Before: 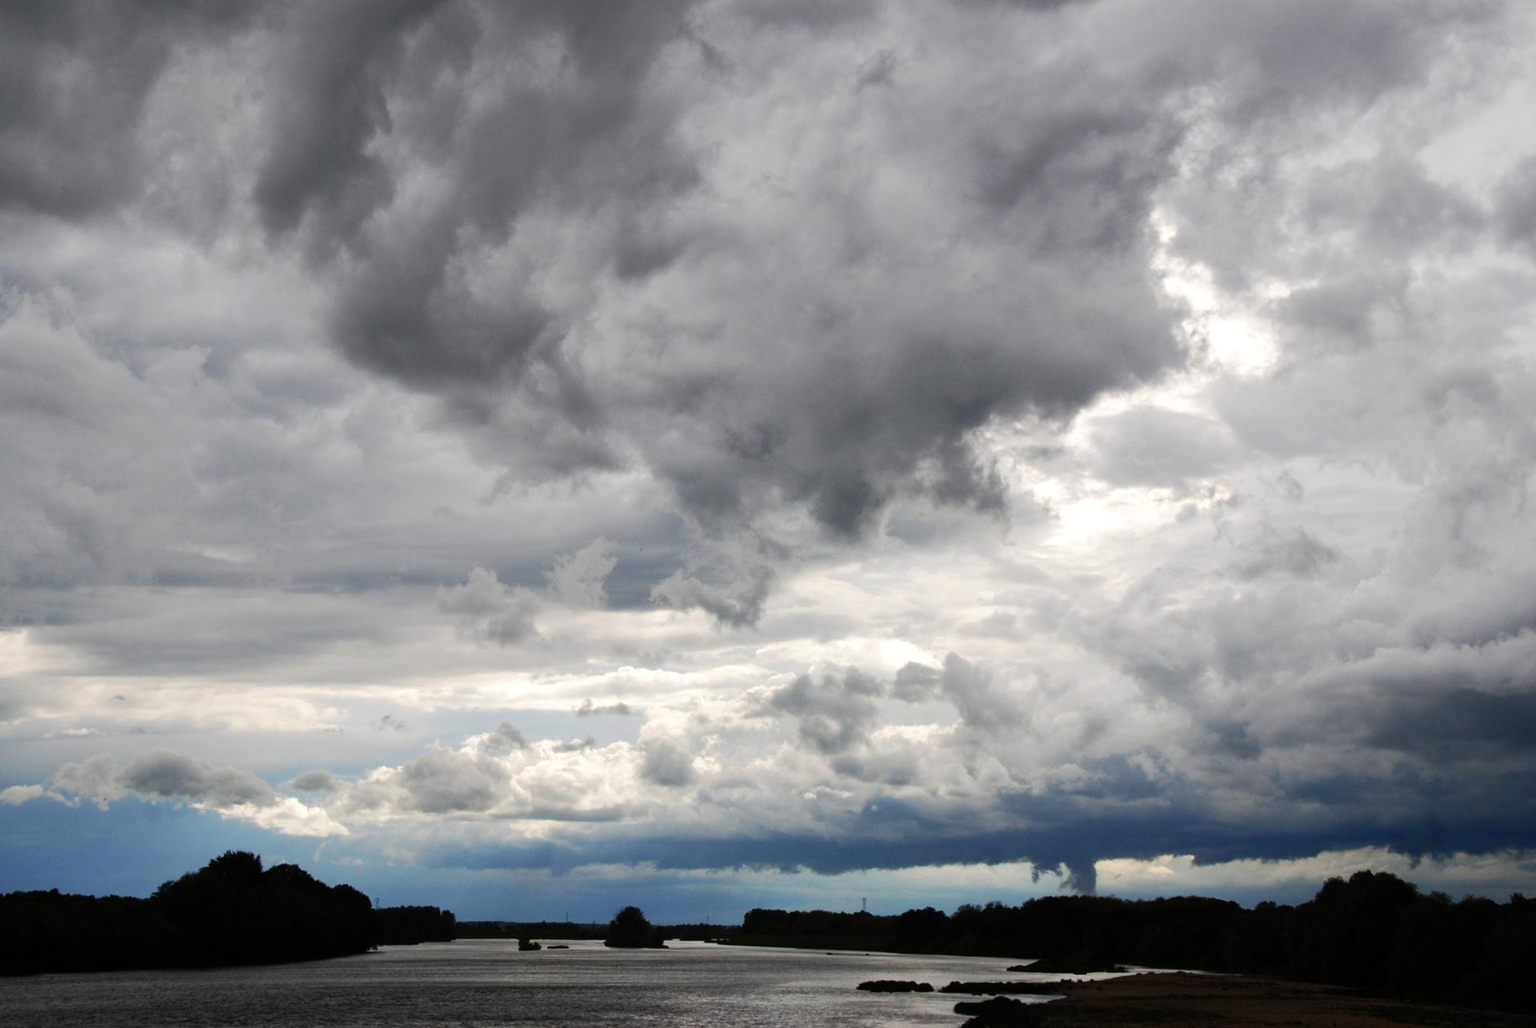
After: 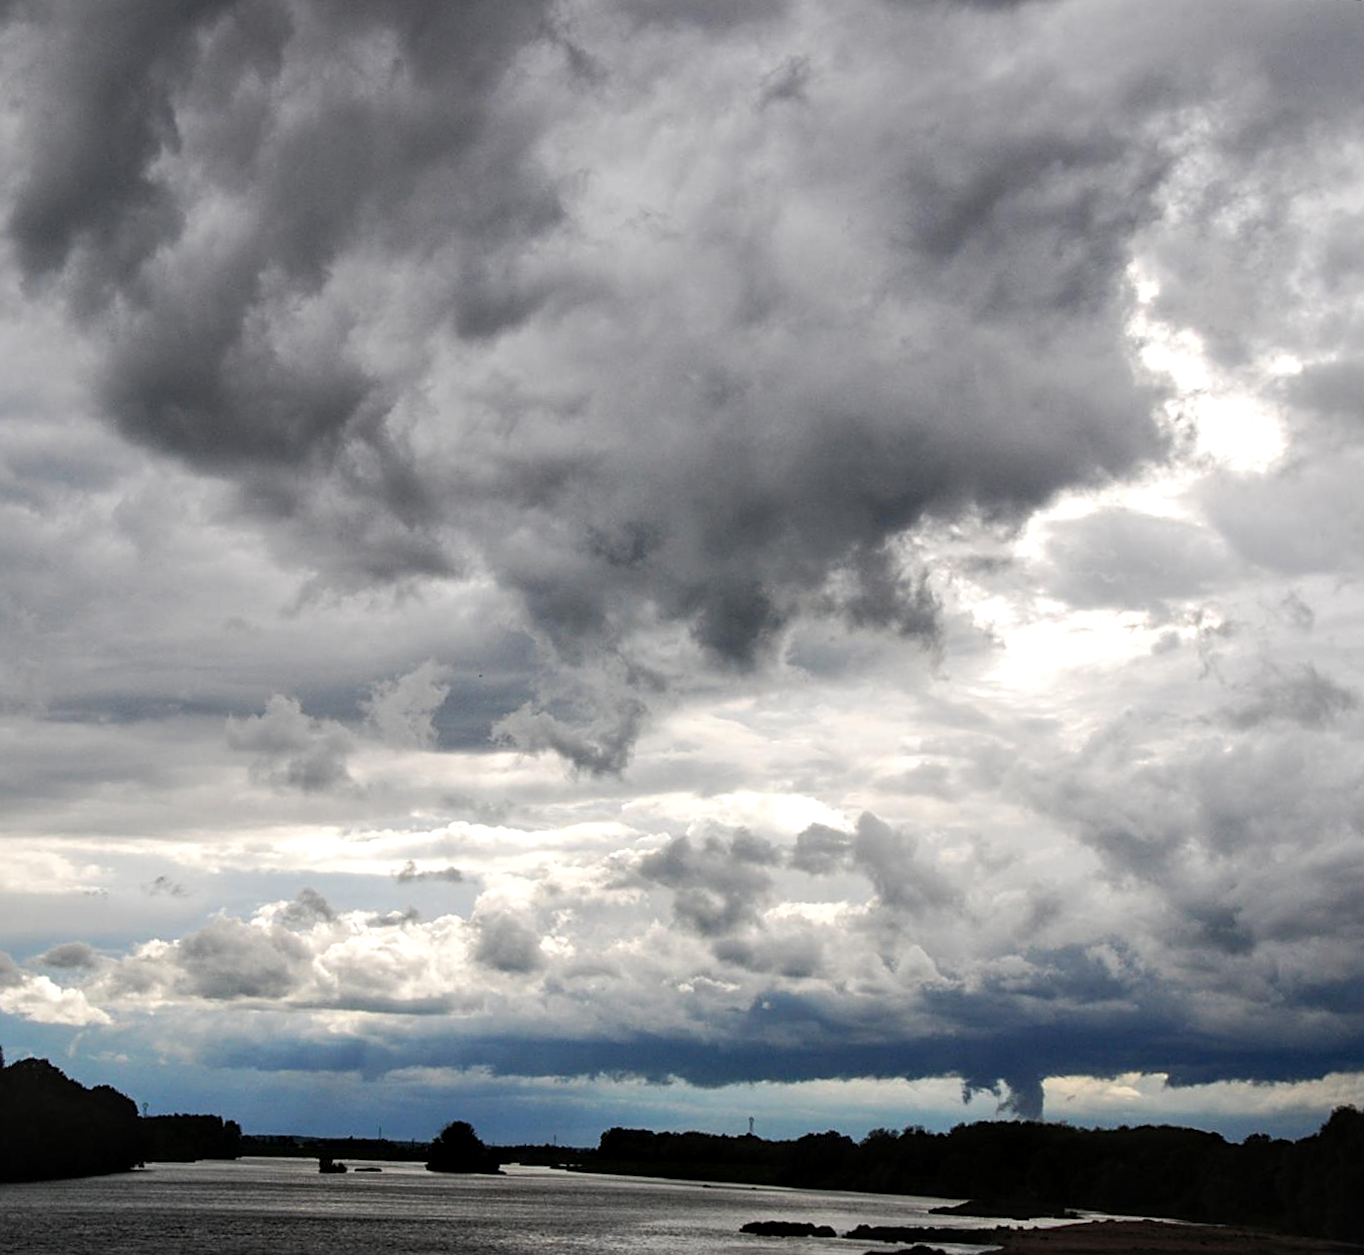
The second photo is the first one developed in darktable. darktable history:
crop and rotate: angle -3.27°, left 14.277%, top 0.028%, right 10.766%, bottom 0.028%
rotate and perspective: rotation -2.22°, lens shift (horizontal) -0.022, automatic cropping off
contrast equalizer: y [[0.5 ×6], [0.5 ×6], [0.5, 0.5, 0.501, 0.545, 0.707, 0.863], [0 ×6], [0 ×6]]
local contrast: detail 130%
sharpen: on, module defaults
